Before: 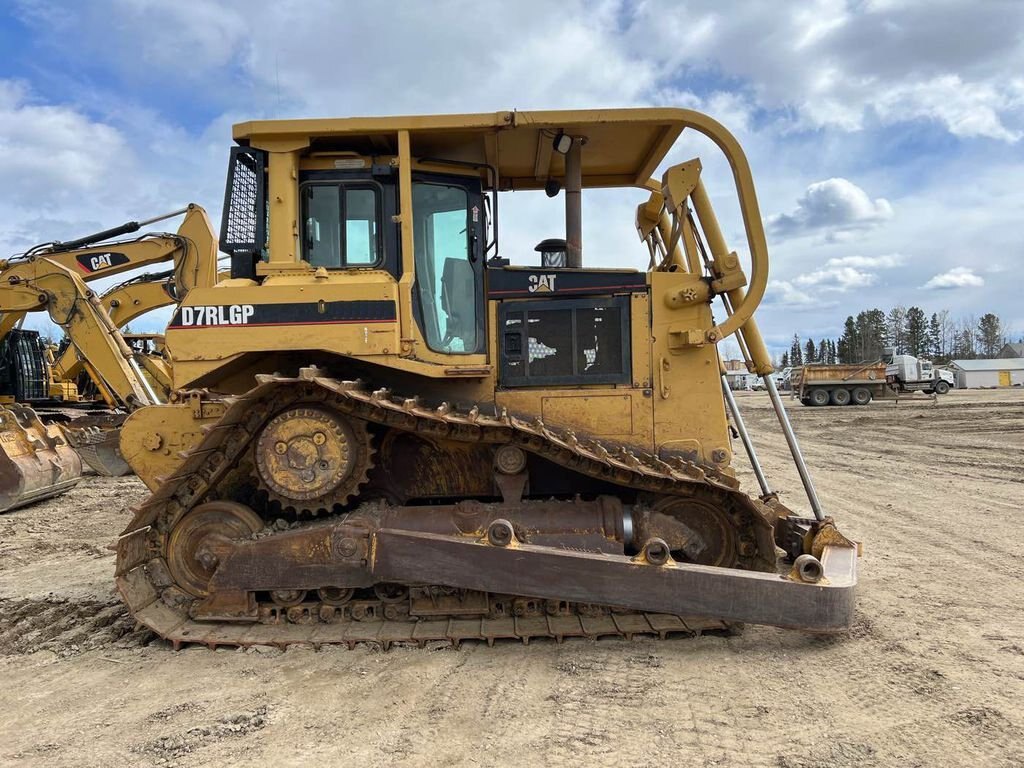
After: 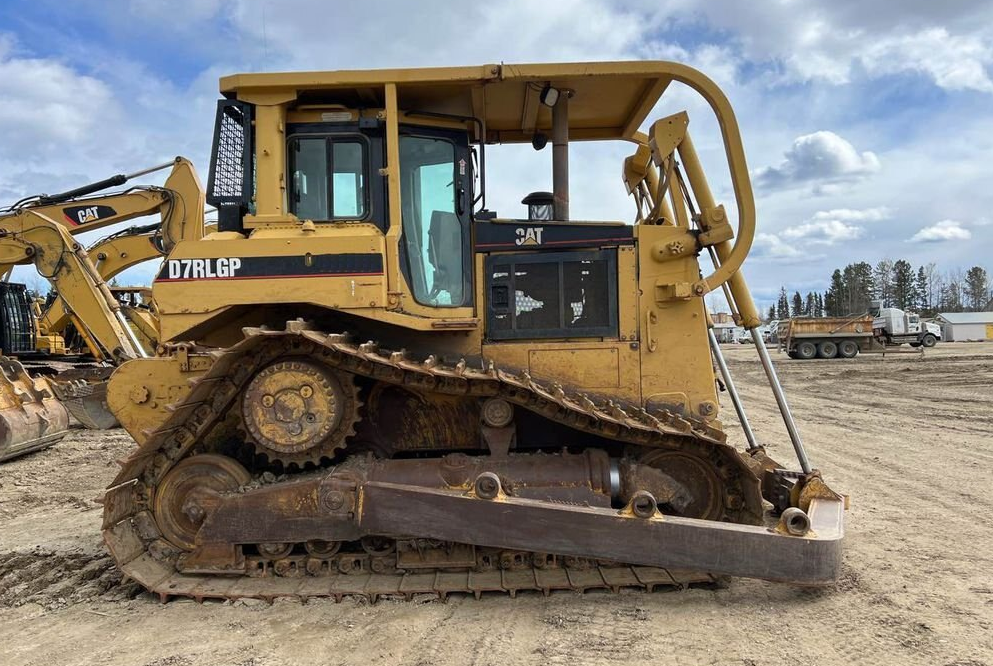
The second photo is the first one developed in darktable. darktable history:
crop: left 1.349%, top 6.175%, right 1.592%, bottom 6.998%
